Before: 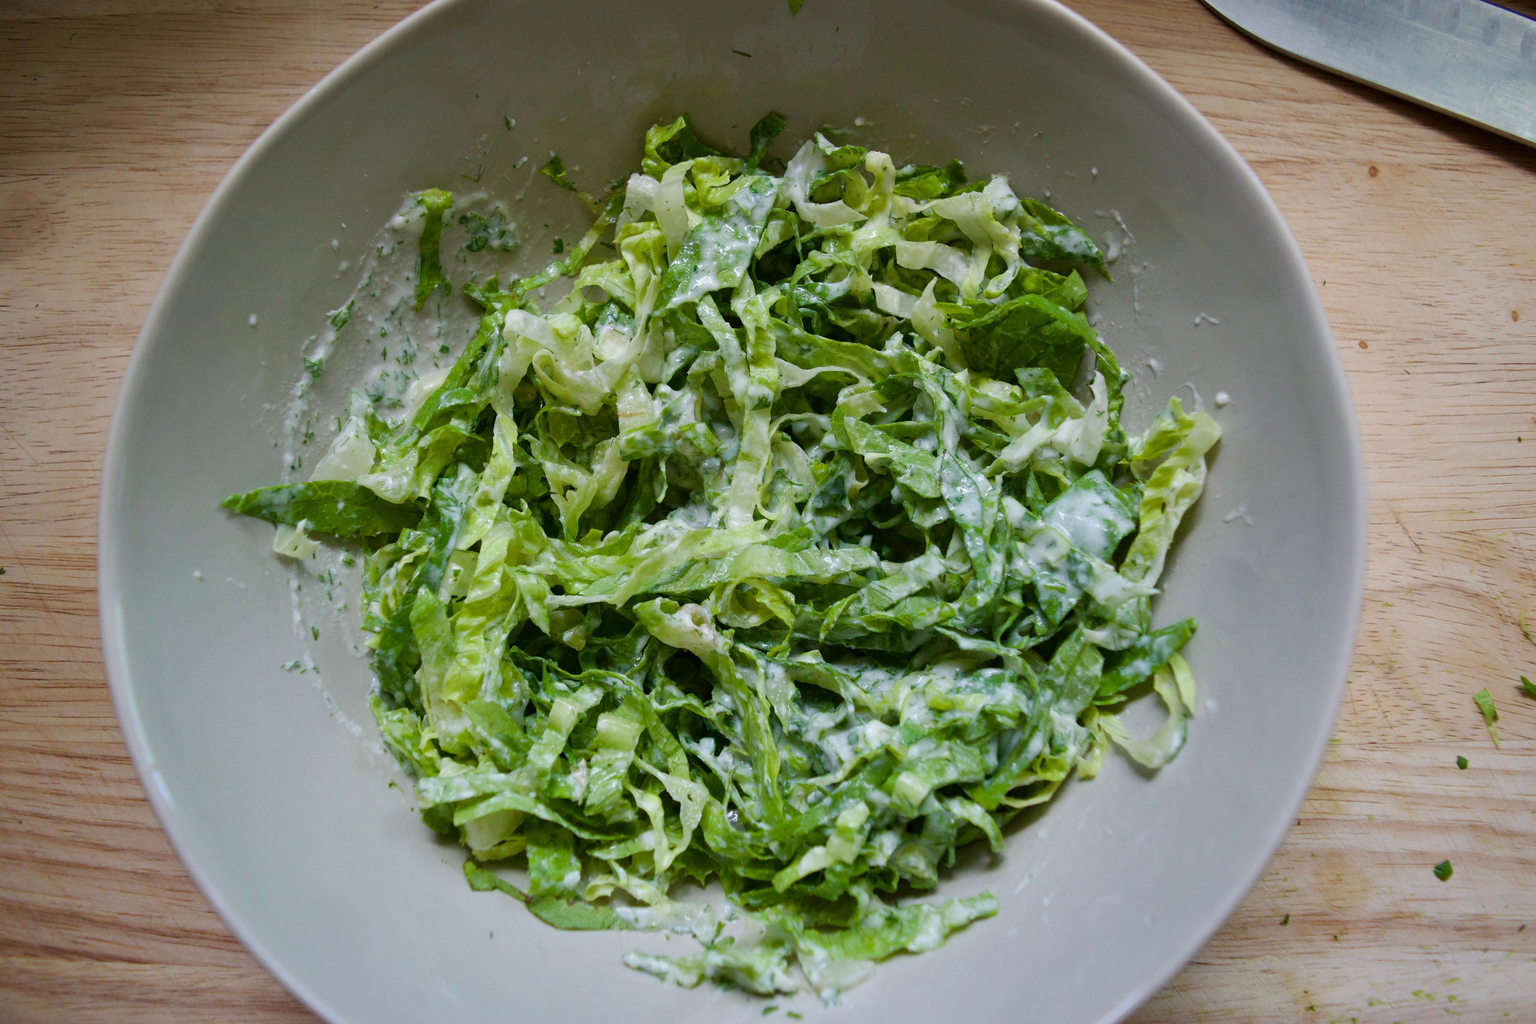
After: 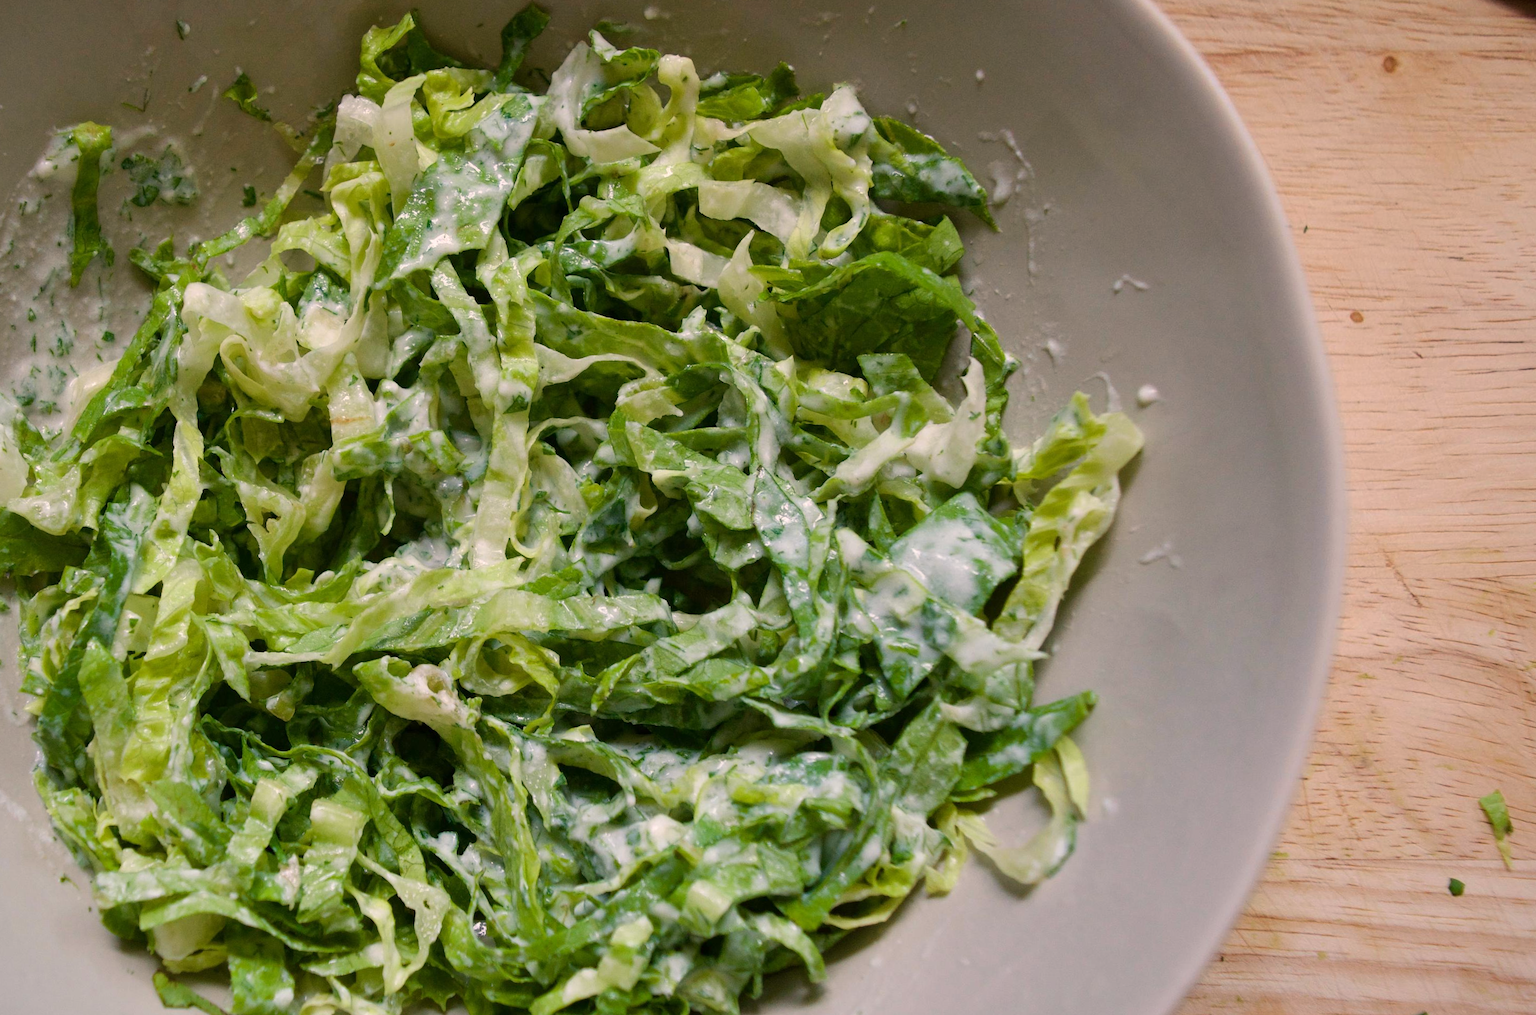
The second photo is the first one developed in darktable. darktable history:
rotate and perspective: rotation 0.062°, lens shift (vertical) 0.115, lens shift (horizontal) -0.133, crop left 0.047, crop right 0.94, crop top 0.061, crop bottom 0.94
crop: left 19.159%, top 9.58%, bottom 9.58%
white balance: red 1.127, blue 0.943
